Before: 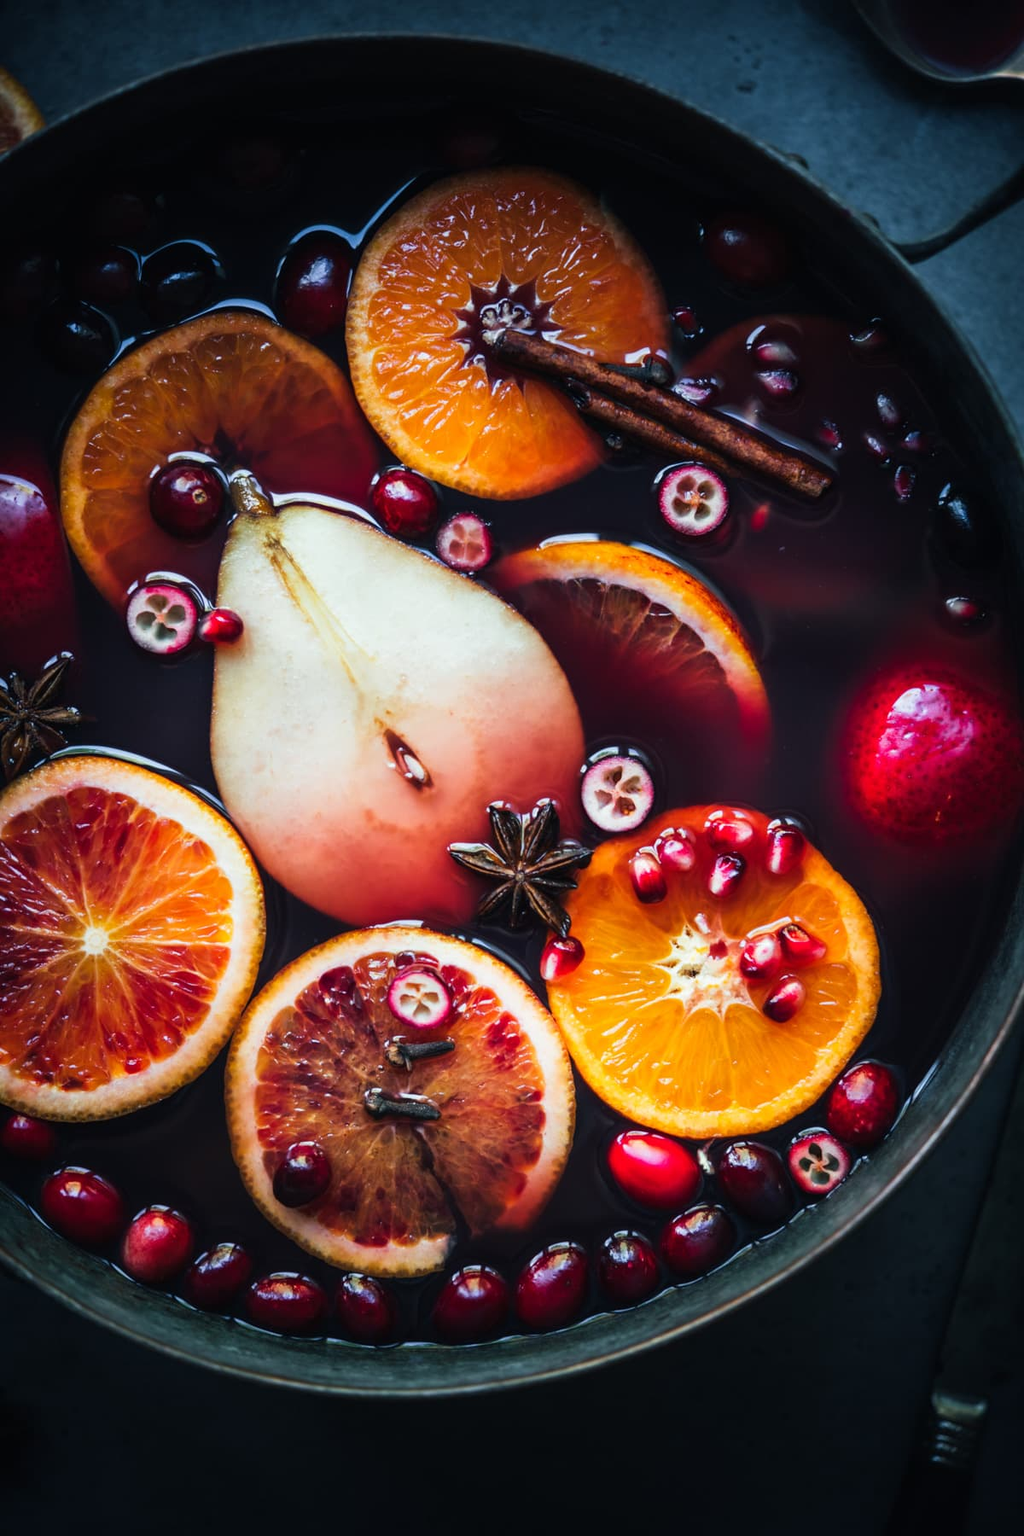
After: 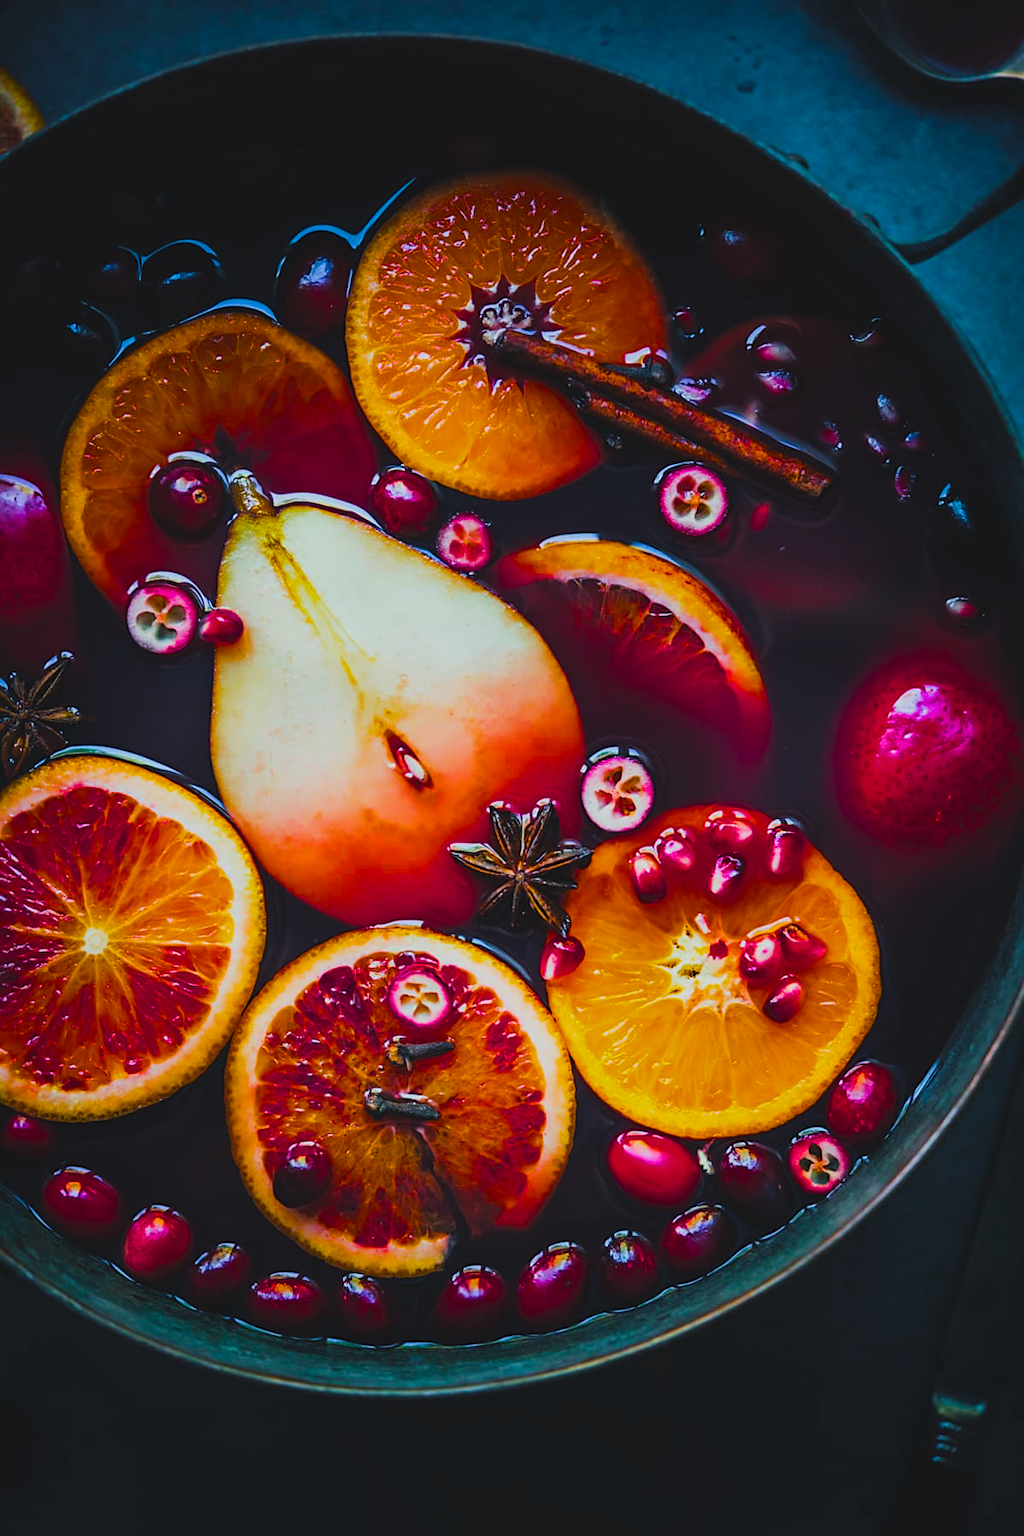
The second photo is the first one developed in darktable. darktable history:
filmic rgb: black relative exposure -8.16 EV, white relative exposure 3.77 EV, hardness 4.45, iterations of high-quality reconstruction 0
sharpen: on, module defaults
color balance rgb: perceptual saturation grading › global saturation 63.968%, perceptual saturation grading › highlights 59.666%, perceptual saturation grading › mid-tones 49.576%, perceptual saturation grading › shadows 49.557%, global vibrance 20%
exposure: black level correction -0.015, exposure -0.126 EV, compensate highlight preservation false
